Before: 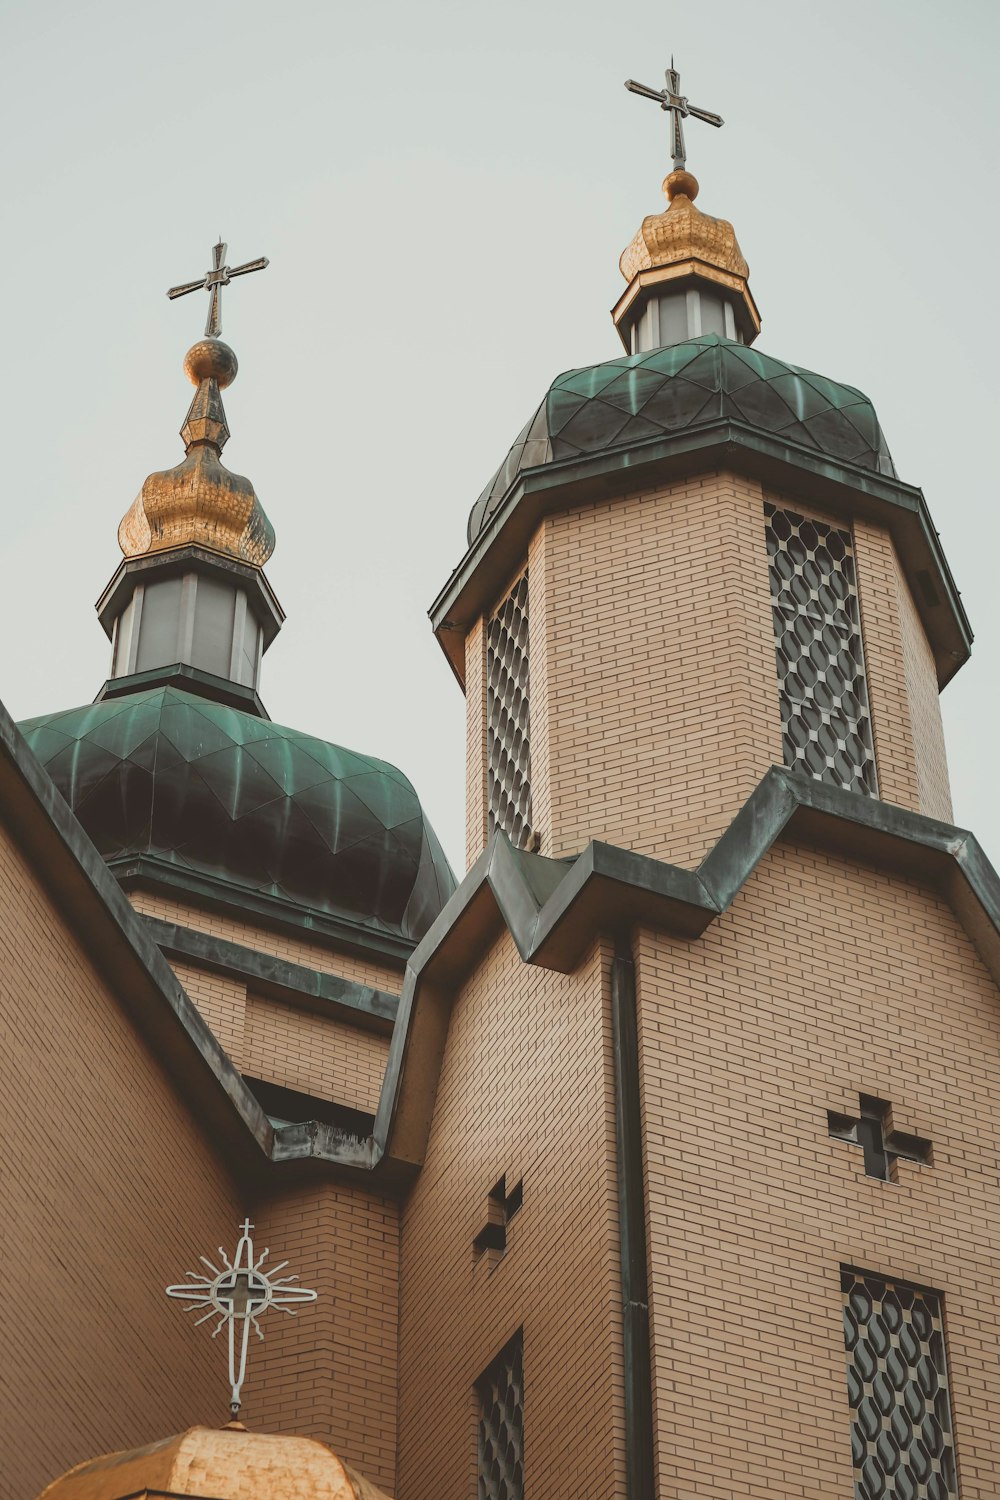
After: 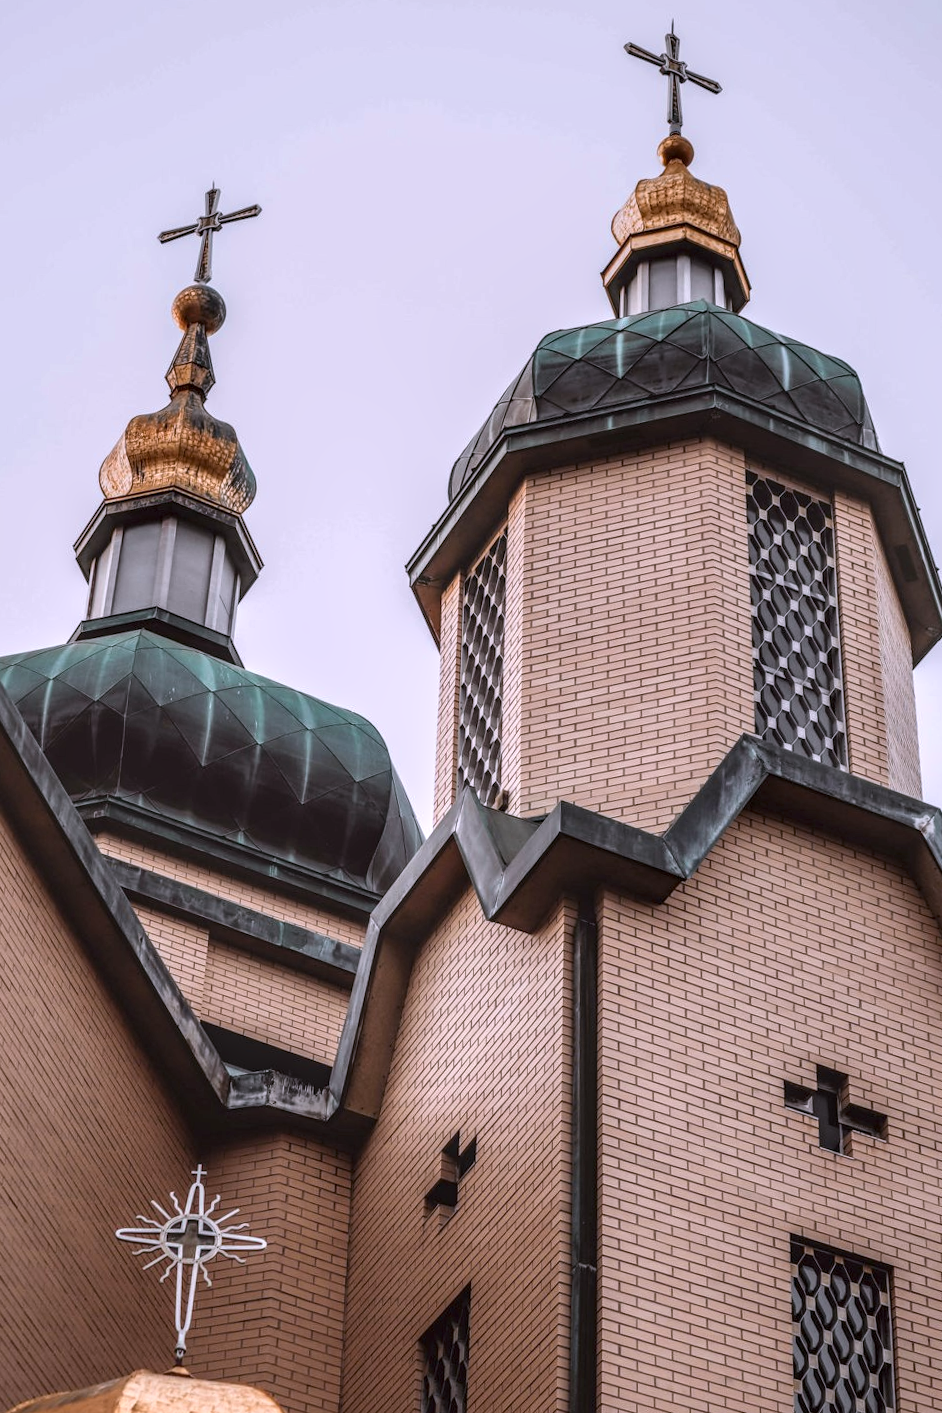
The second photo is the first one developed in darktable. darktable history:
local contrast: highlights 0%, shadows 0%, detail 182%
white balance: red 1.042, blue 1.17
crop and rotate: angle -2.38°
